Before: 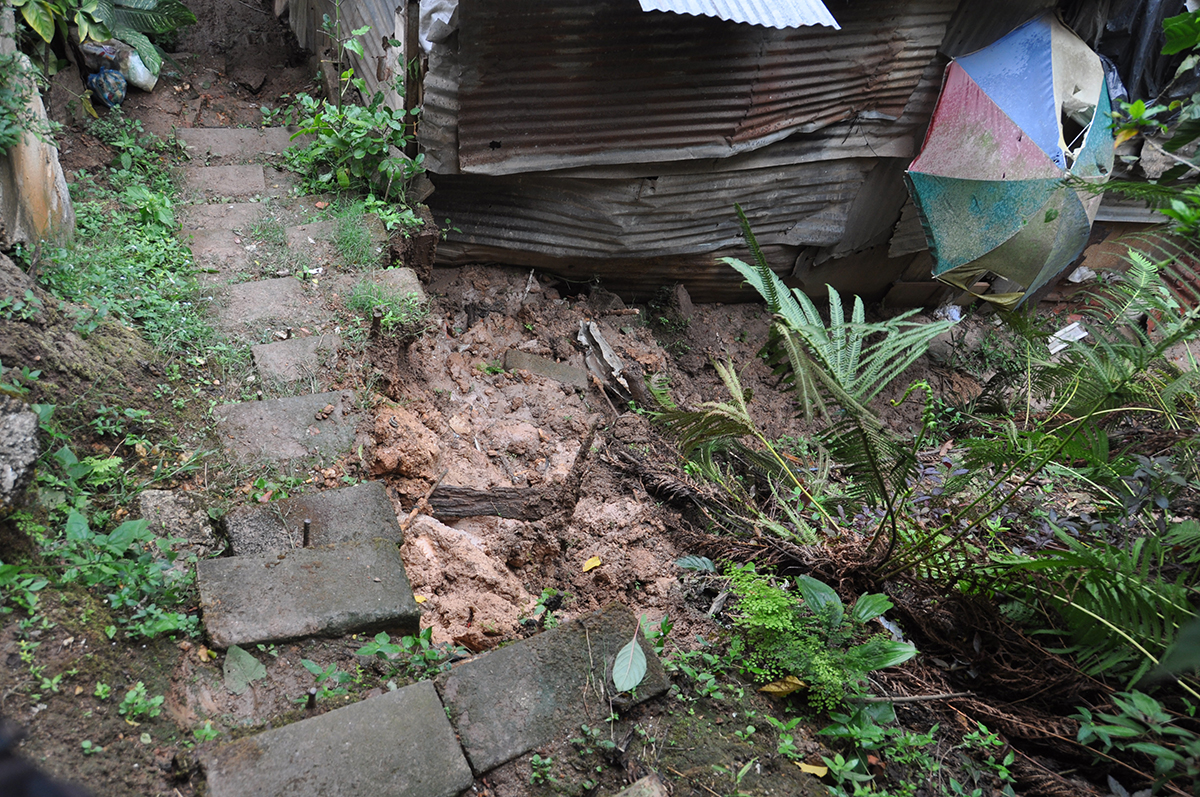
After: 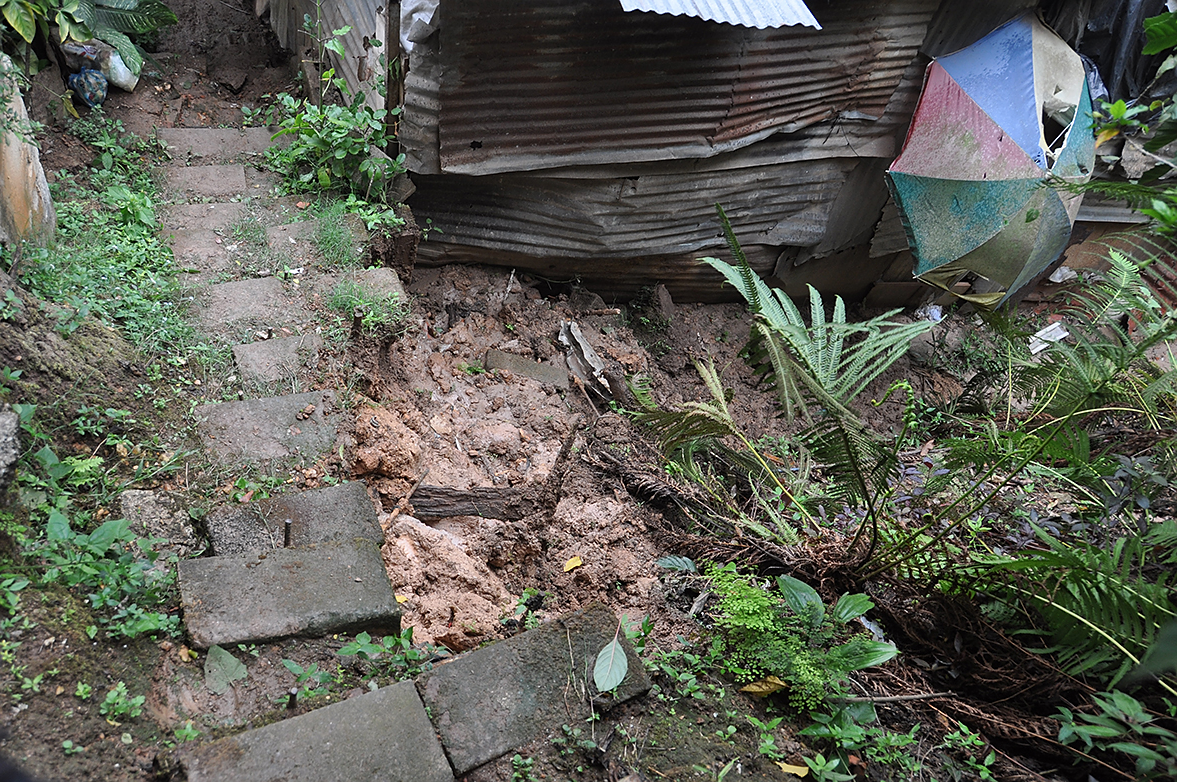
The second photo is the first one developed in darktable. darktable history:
sharpen: radius 0.971, amount 0.613
crop: left 1.634%, right 0.278%, bottom 1.789%
shadows and highlights: shadows 20.99, highlights -81.16, soften with gaussian
contrast brightness saturation: saturation -0.054
